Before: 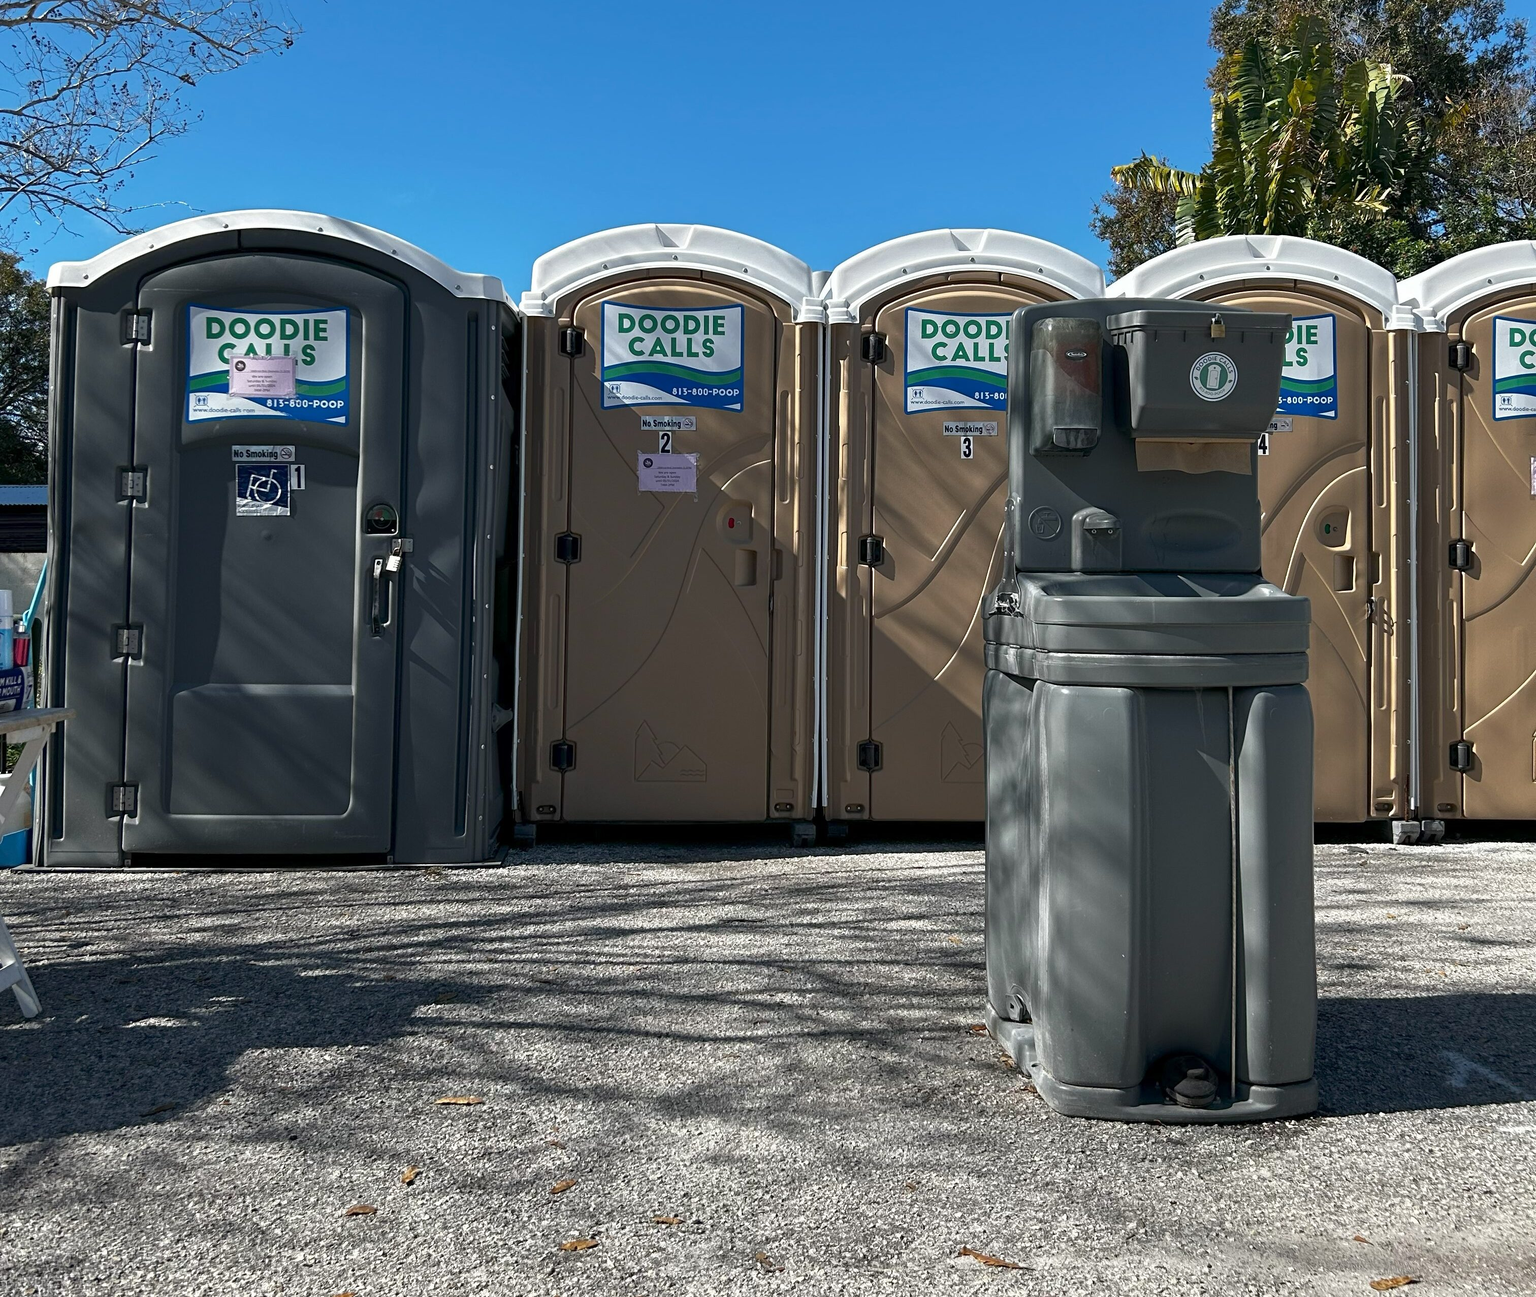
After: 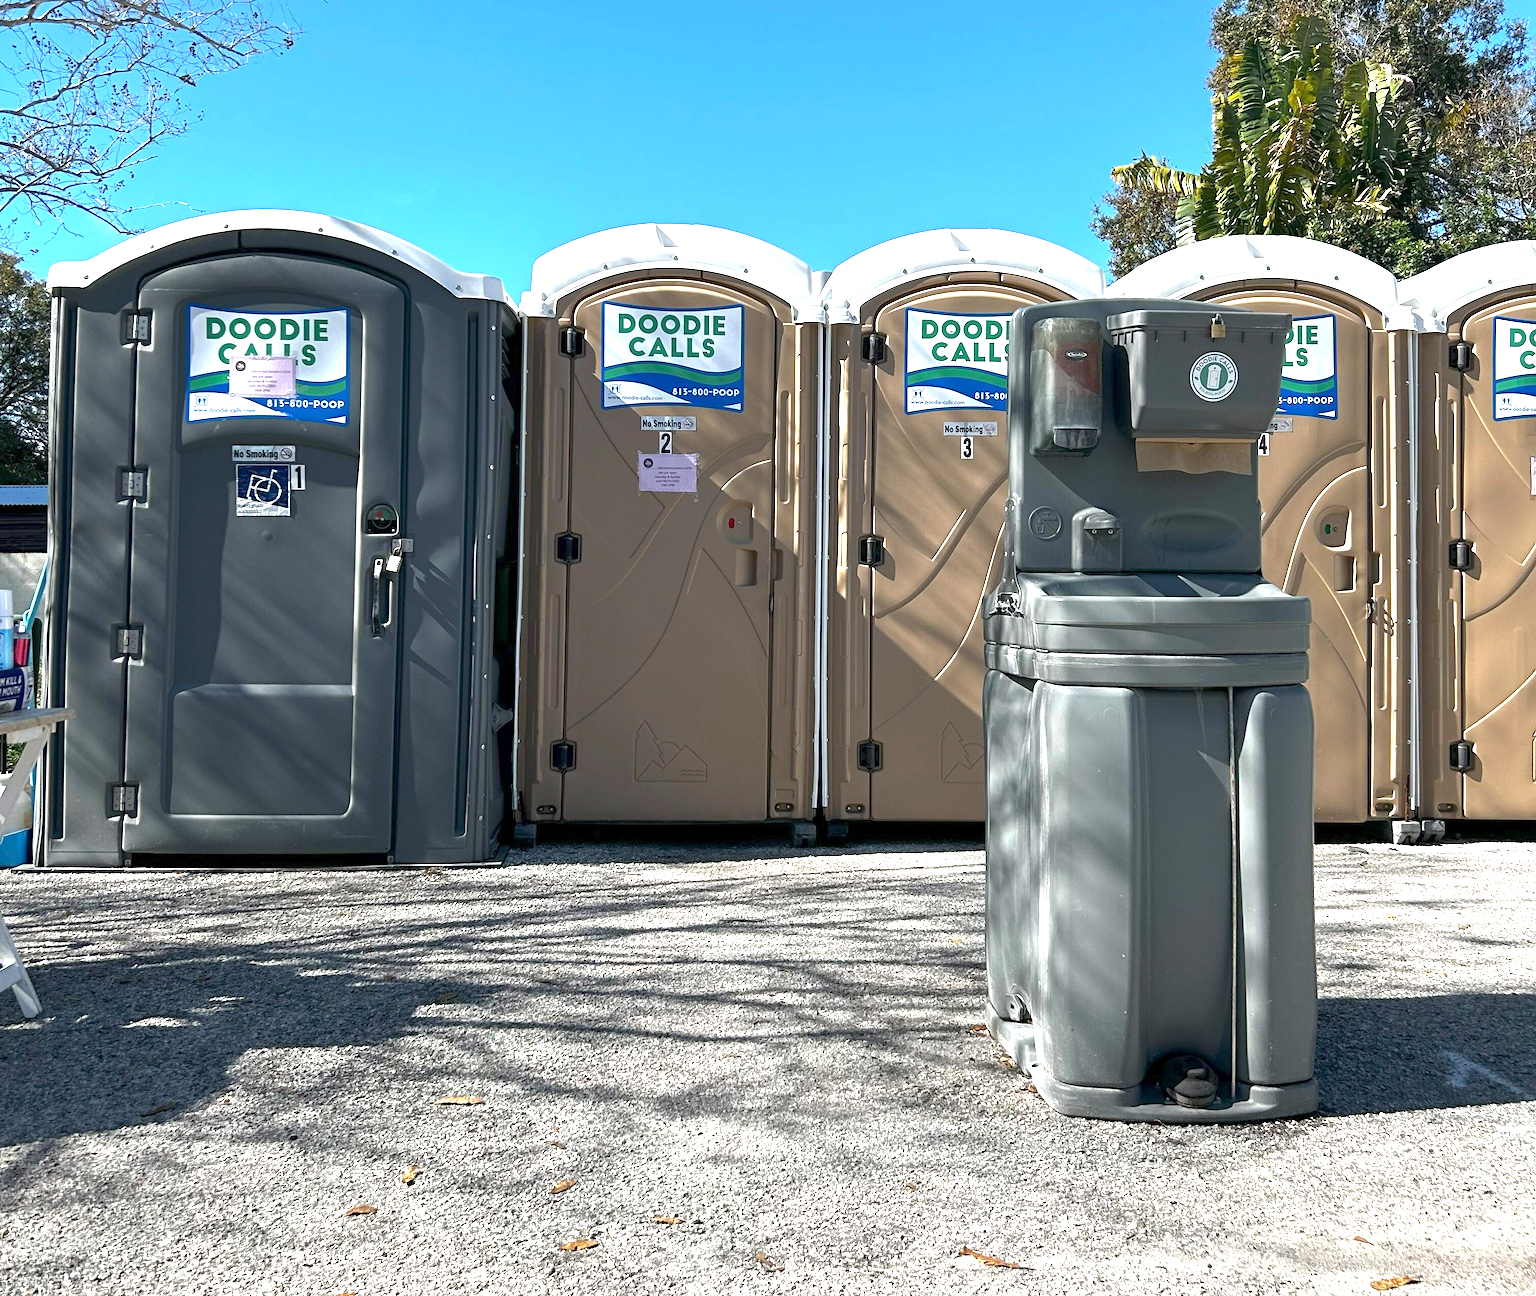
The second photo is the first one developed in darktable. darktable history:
exposure: exposure 1.219 EV, compensate exposure bias true
